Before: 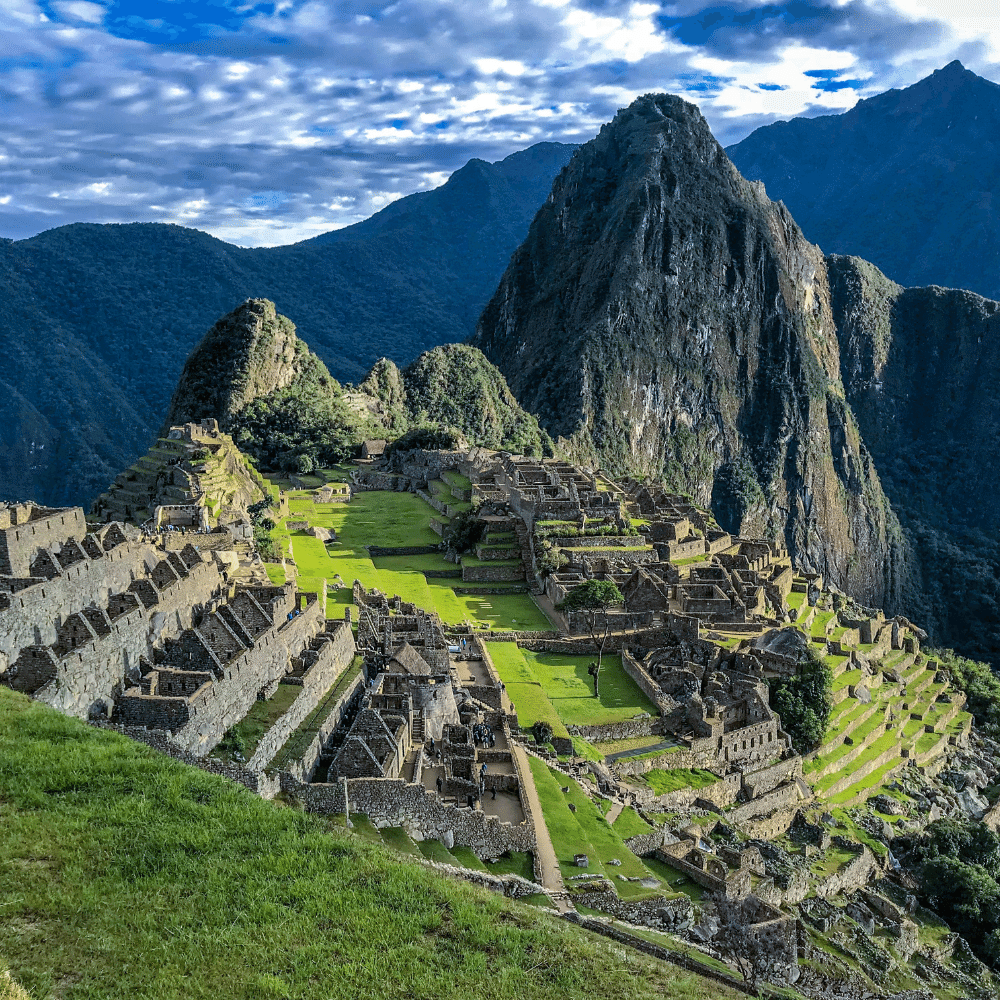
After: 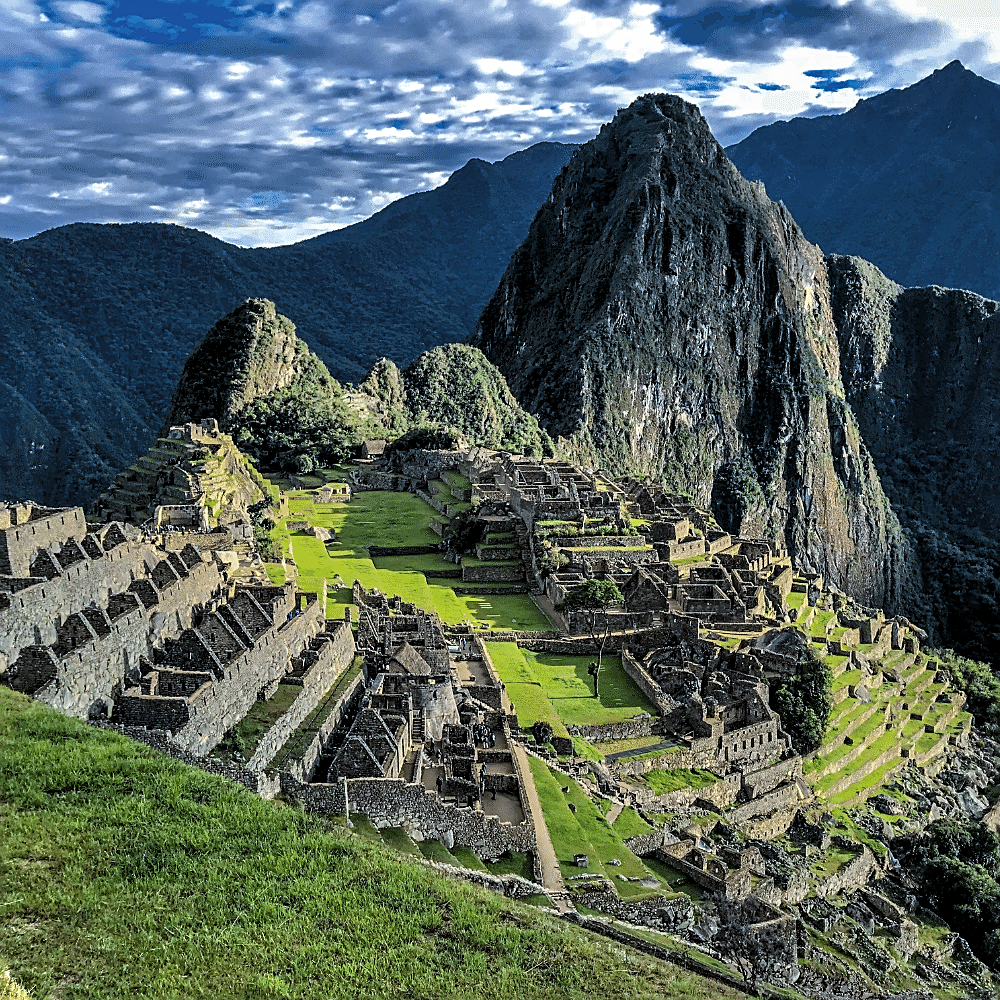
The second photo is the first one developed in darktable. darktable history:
sharpen: on, module defaults
levels: levels [0.116, 0.574, 1]
tone equalizer: -7 EV 0.14 EV, -6 EV 0.614 EV, -5 EV 1.16 EV, -4 EV 1.31 EV, -3 EV 1.13 EV, -2 EV 0.6 EV, -1 EV 0.15 EV, smoothing diameter 24.89%, edges refinement/feathering 5.96, preserve details guided filter
